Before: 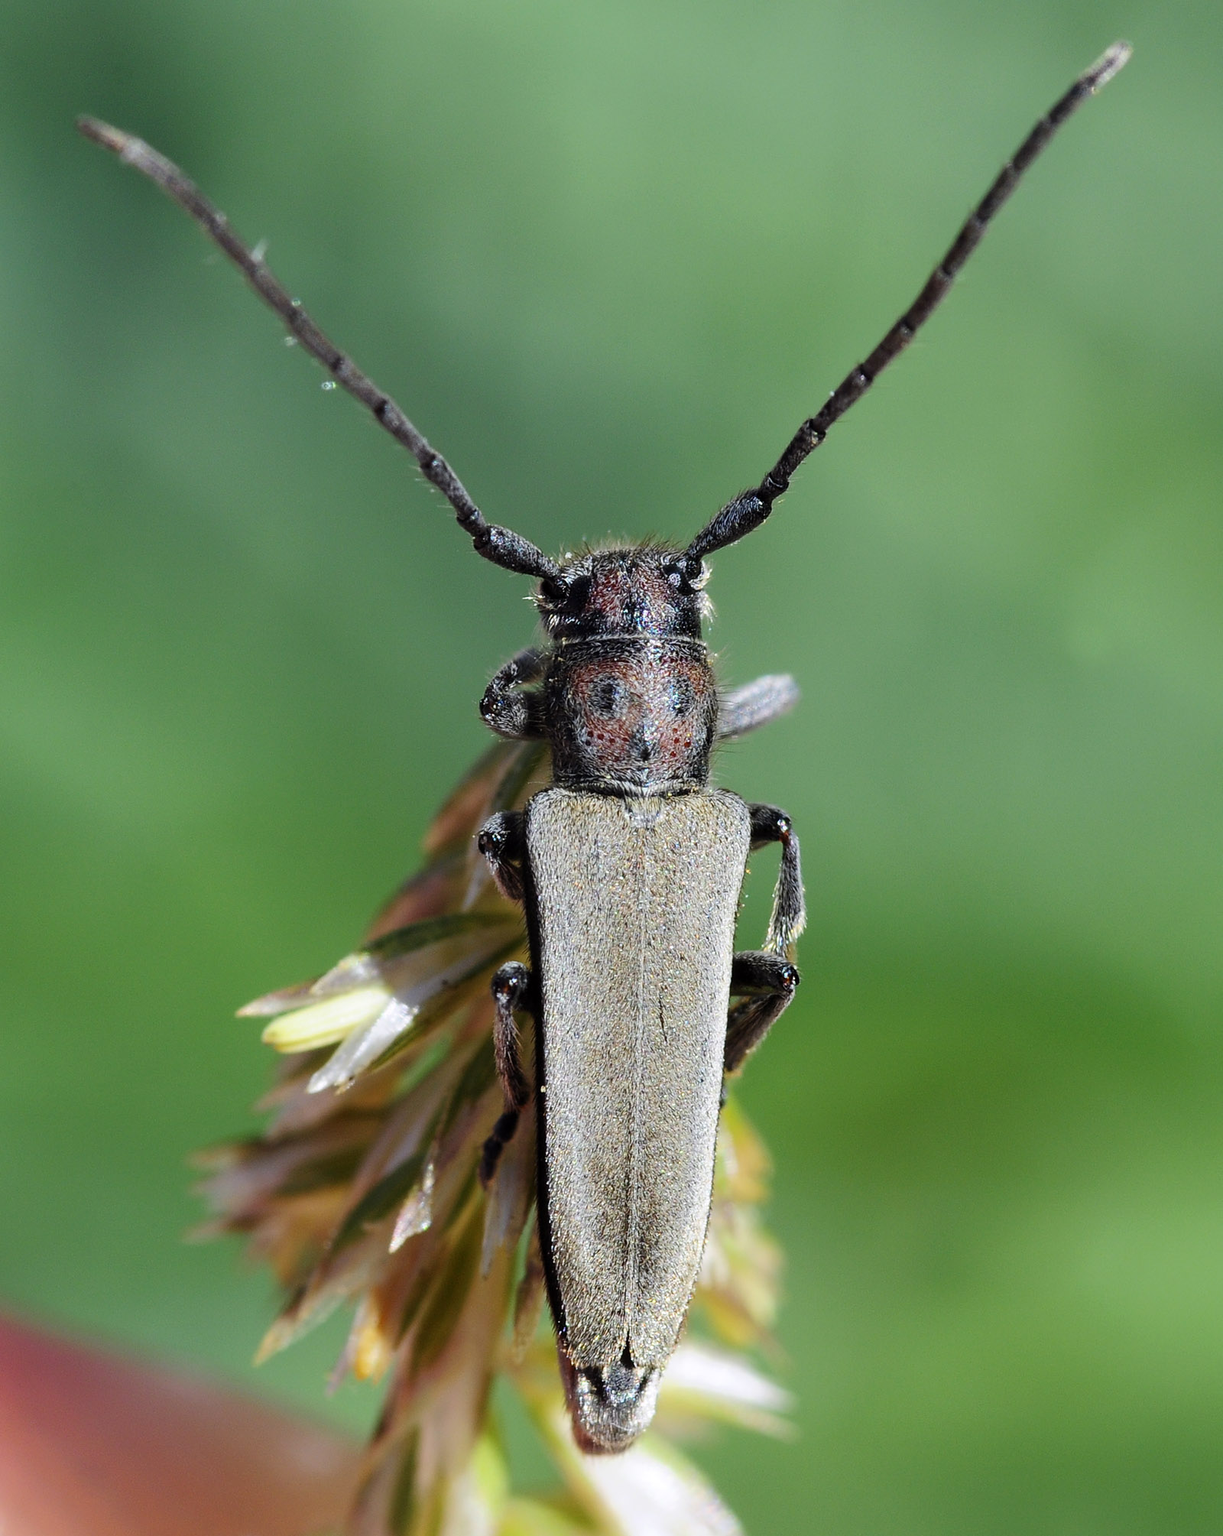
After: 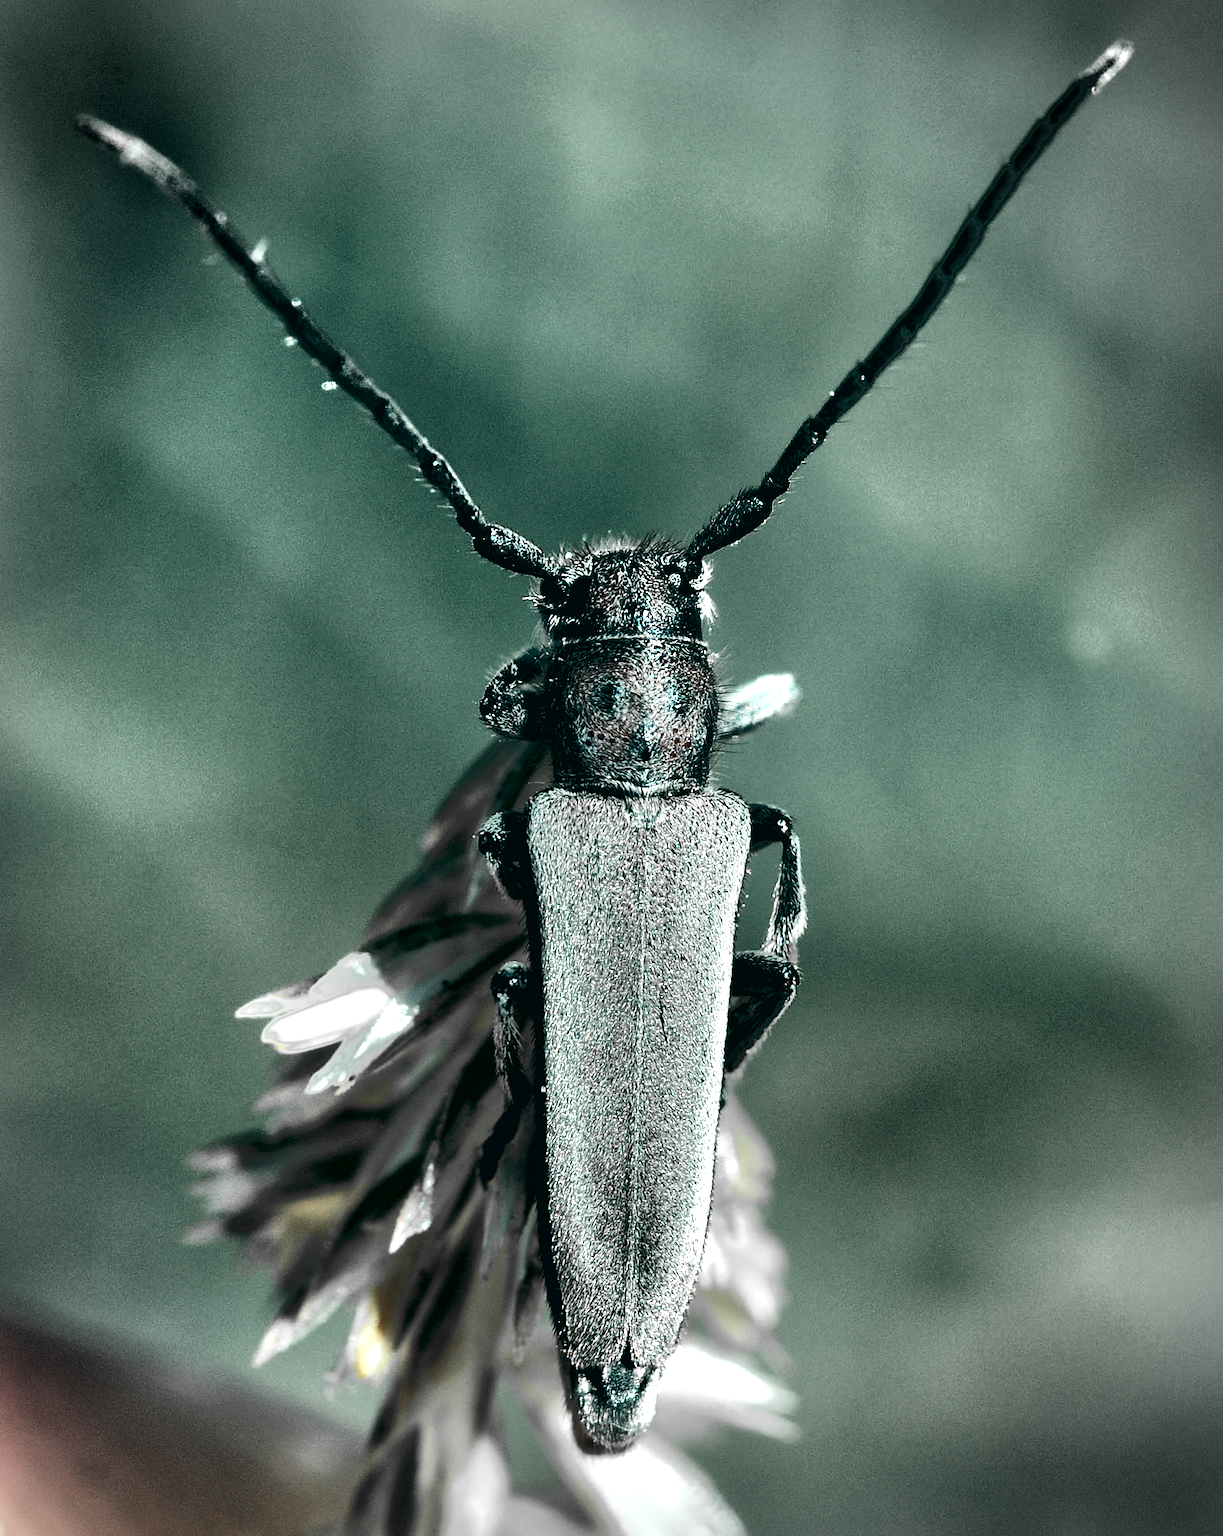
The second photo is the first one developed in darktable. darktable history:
tone curve: curves: ch0 [(0, 0) (0.004, 0.001) (0.133, 0.112) (0.325, 0.362) (0.832, 0.893) (1, 1)], color space Lab, linked channels, preserve colors none
vignetting: automatic ratio true
color correction: highlights a* -20.08, highlights b* 9.8, shadows a* -20.4, shadows b* -10.76
local contrast: mode bilateral grid, contrast 25, coarseness 47, detail 151%, midtone range 0.2
tone mapping: contrast compression 1.5, spatial extent 10 | blend: blend mode average, opacity 100%; mask: uniform (no mask)
color contrast: blue-yellow contrast 0.62
levels: levels [0.044, 0.475, 0.791]
color zones: curves: ch1 [(0, 0.679) (0.143, 0.647) (0.286, 0.261) (0.378, -0.011) (0.571, 0.396) (0.714, 0.399) (0.857, 0.406) (1, 0.679)]
